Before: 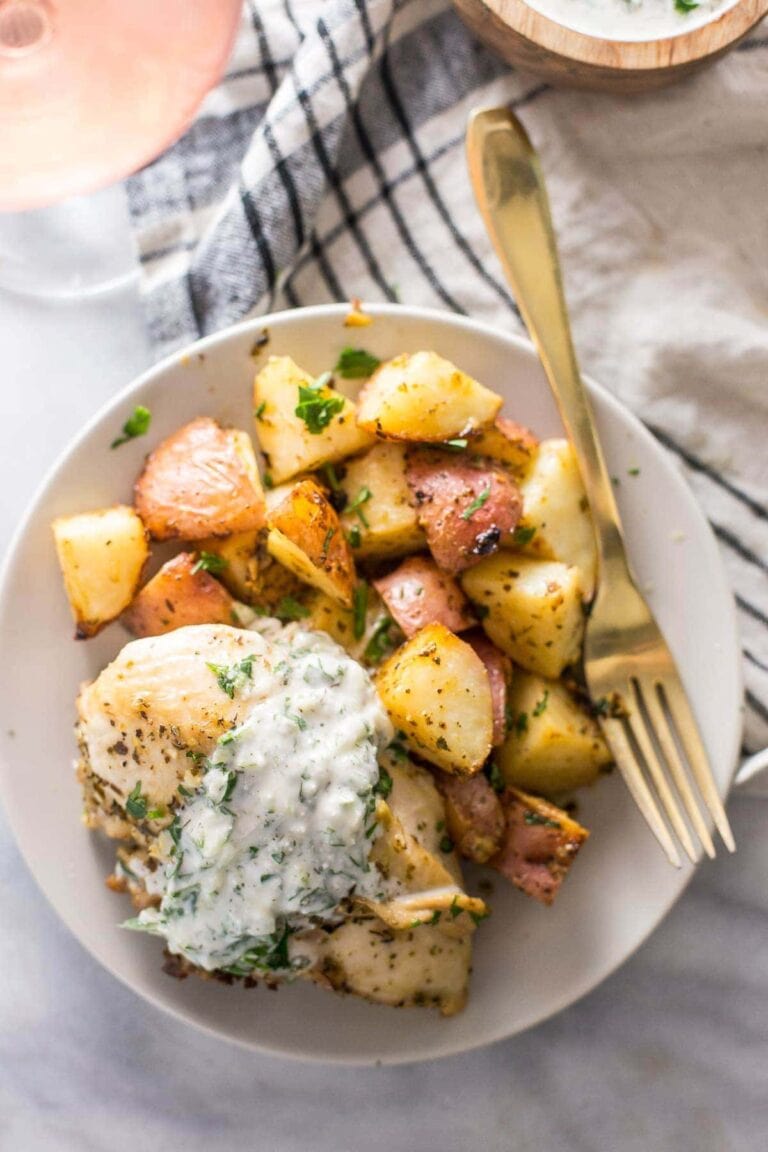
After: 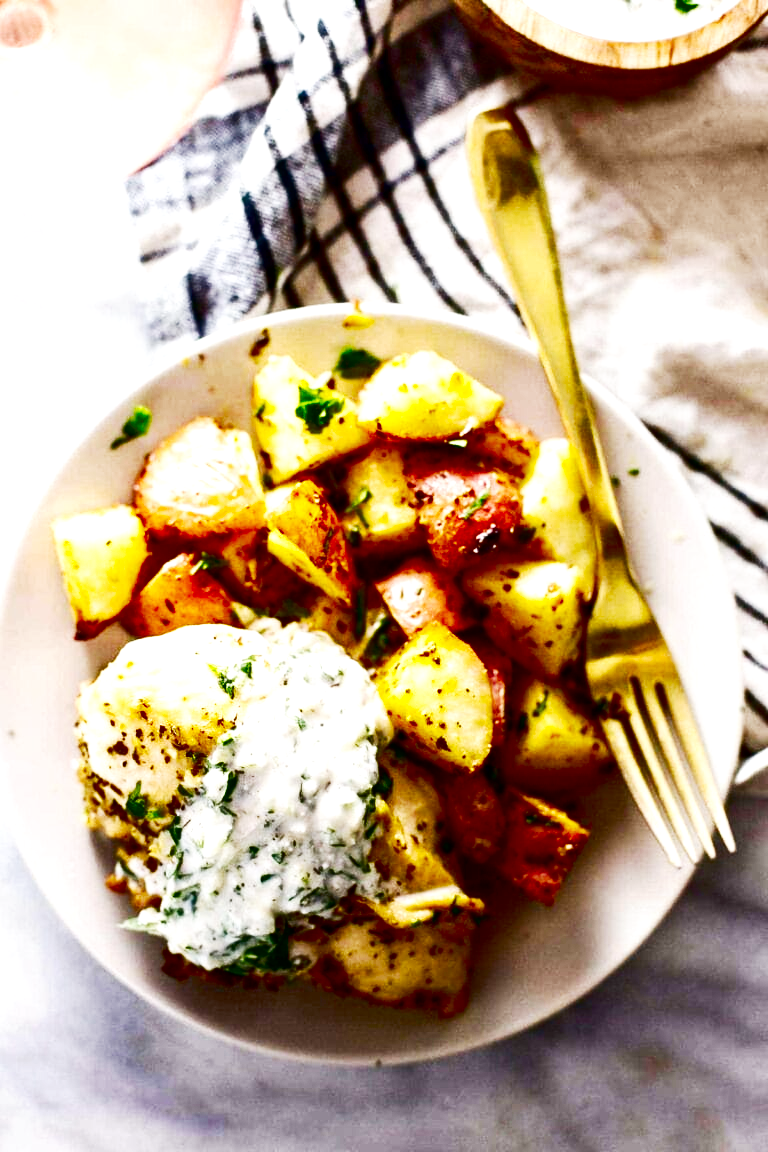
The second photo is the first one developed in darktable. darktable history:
tone equalizer: -8 EV -0.774 EV, -7 EV -0.681 EV, -6 EV -0.611 EV, -5 EV -0.363 EV, -3 EV 0.377 EV, -2 EV 0.6 EV, -1 EV 0.683 EV, +0 EV 0.736 EV, edges refinement/feathering 500, mask exposure compensation -1.57 EV, preserve details no
base curve: curves: ch0 [(0, 0) (0.028, 0.03) (0.121, 0.232) (0.46, 0.748) (0.859, 0.968) (1, 1)], preserve colors none
contrast brightness saturation: brightness -0.984, saturation 0.995
